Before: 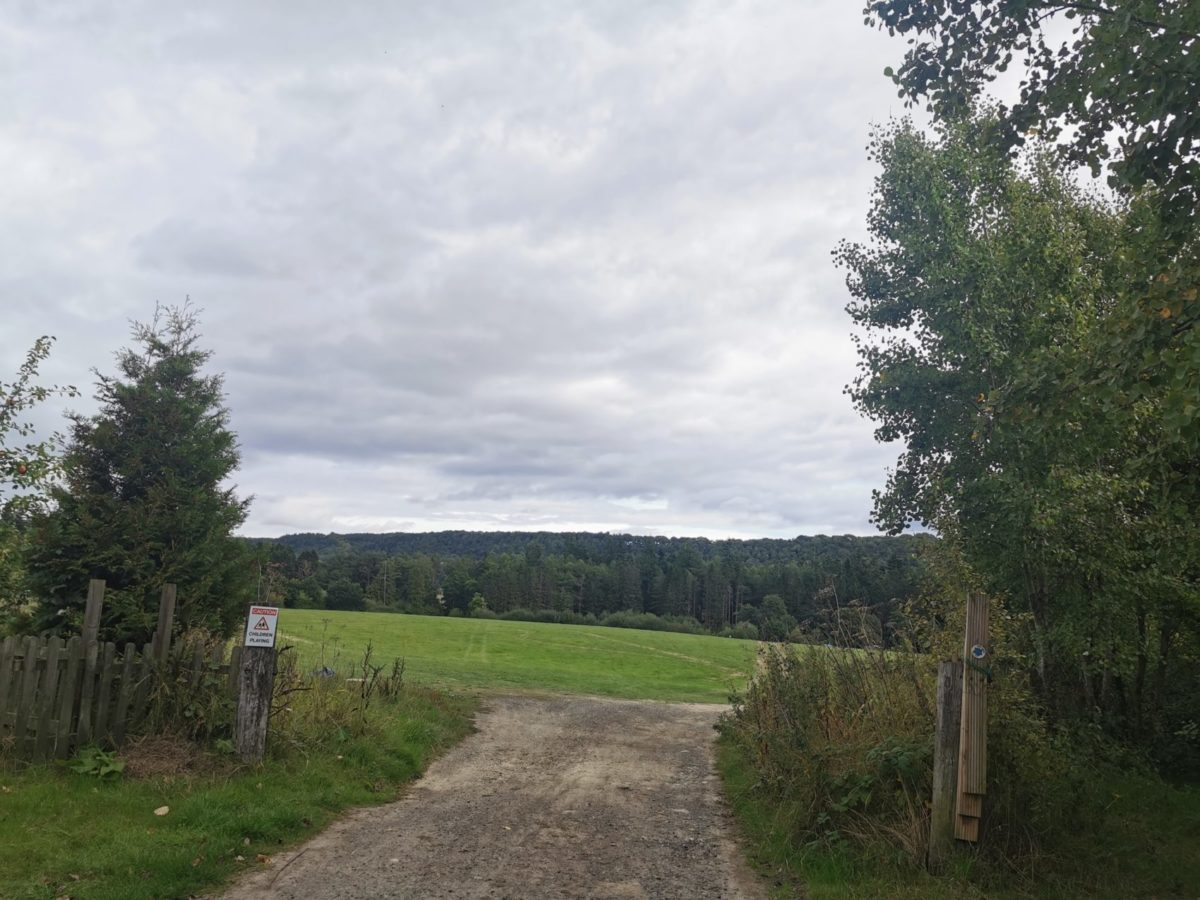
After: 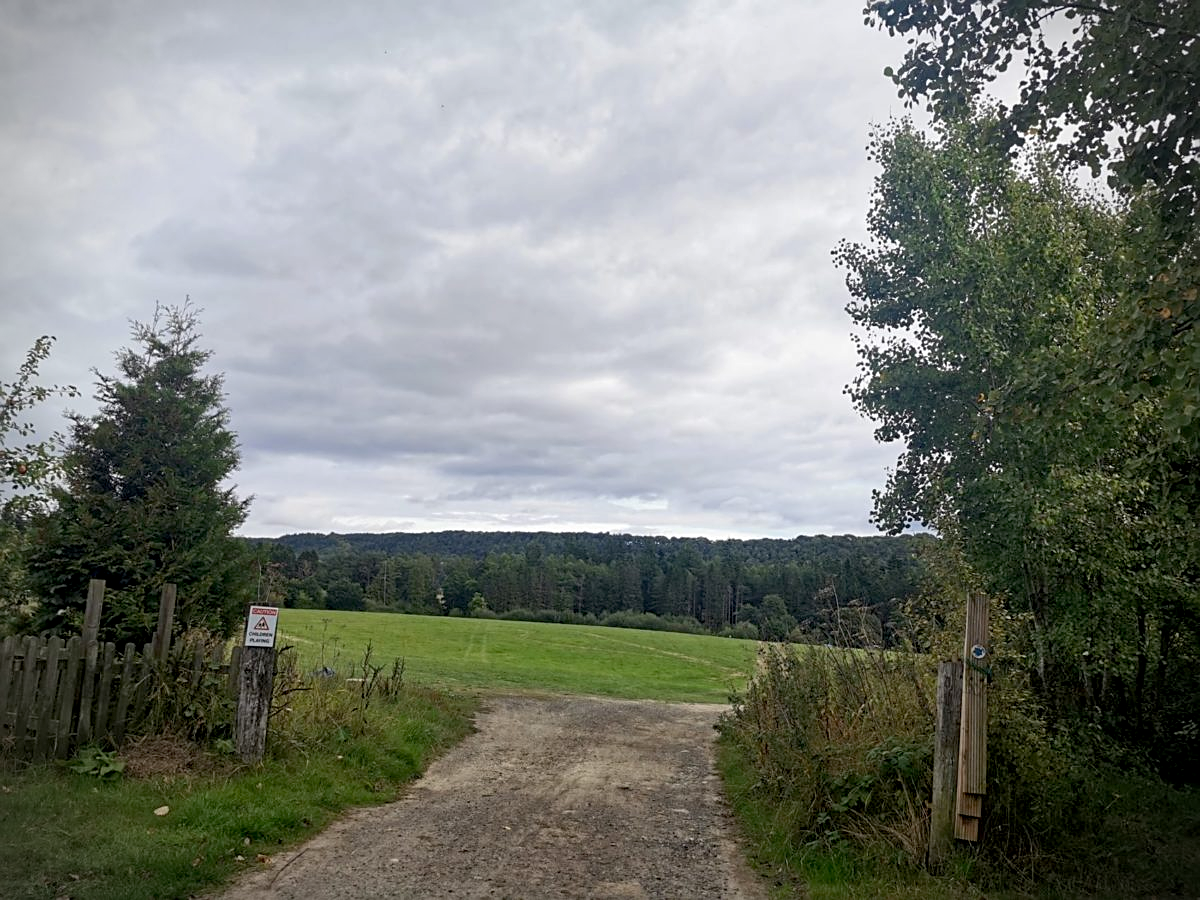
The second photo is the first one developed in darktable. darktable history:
vignetting: dithering 16-bit output
sharpen: on, module defaults
shadows and highlights: shadows 32.2, highlights -32.97, soften with gaussian
exposure: black level correction 0.01, exposure 0.01 EV, compensate exposure bias true, compensate highlight preservation false
